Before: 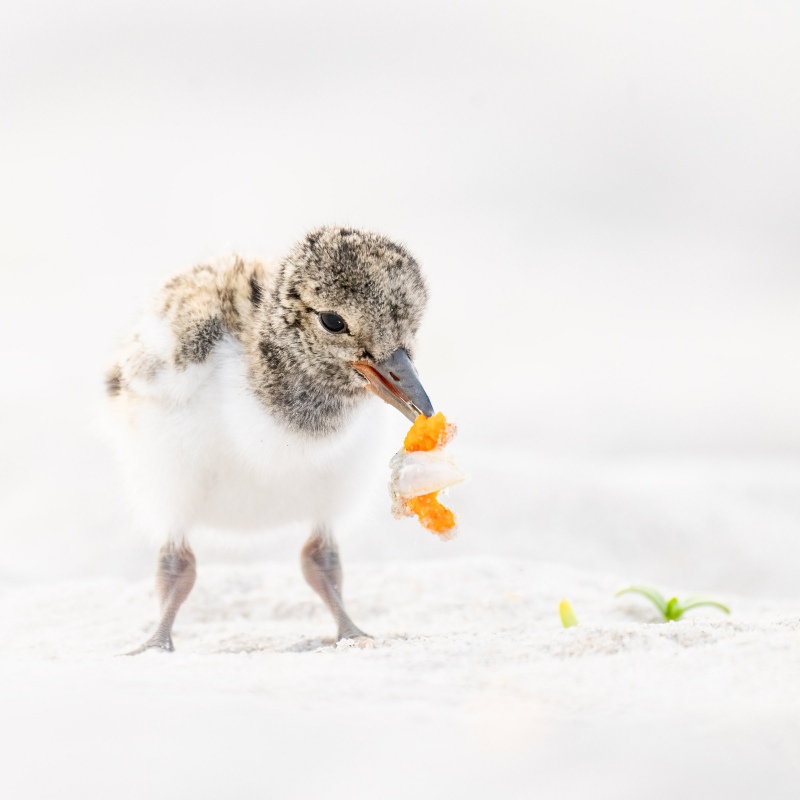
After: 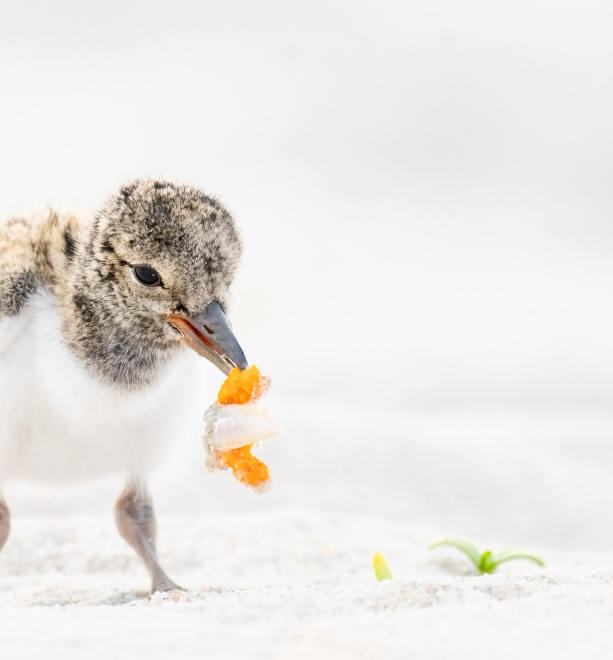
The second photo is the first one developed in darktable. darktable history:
crop: left 23.299%, top 5.9%, bottom 11.577%
